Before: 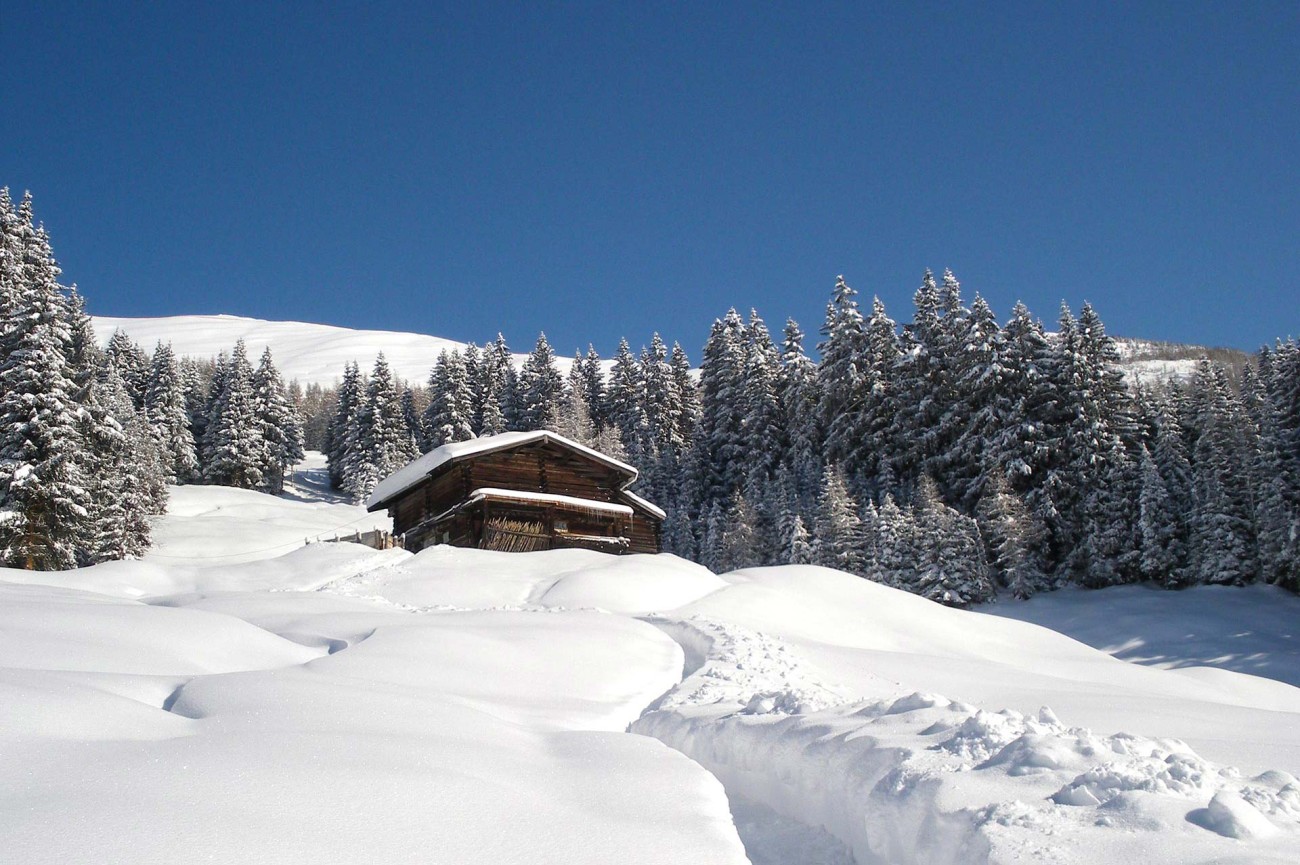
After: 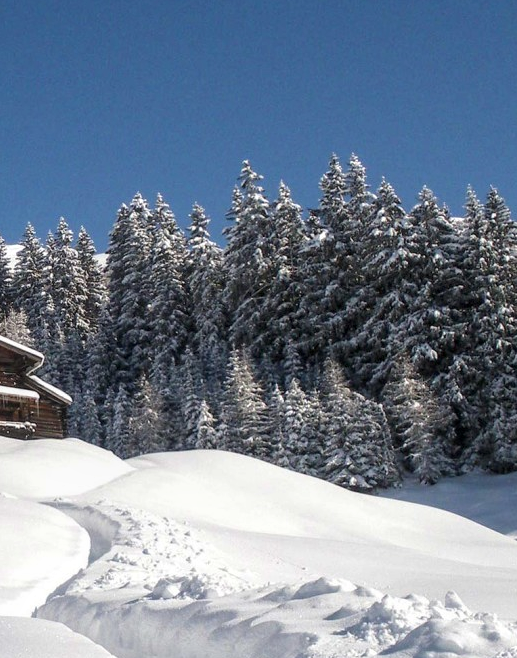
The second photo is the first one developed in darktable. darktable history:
crop: left 45.721%, top 13.393%, right 14.118%, bottom 10.01%
contrast brightness saturation: saturation -0.05
local contrast: on, module defaults
